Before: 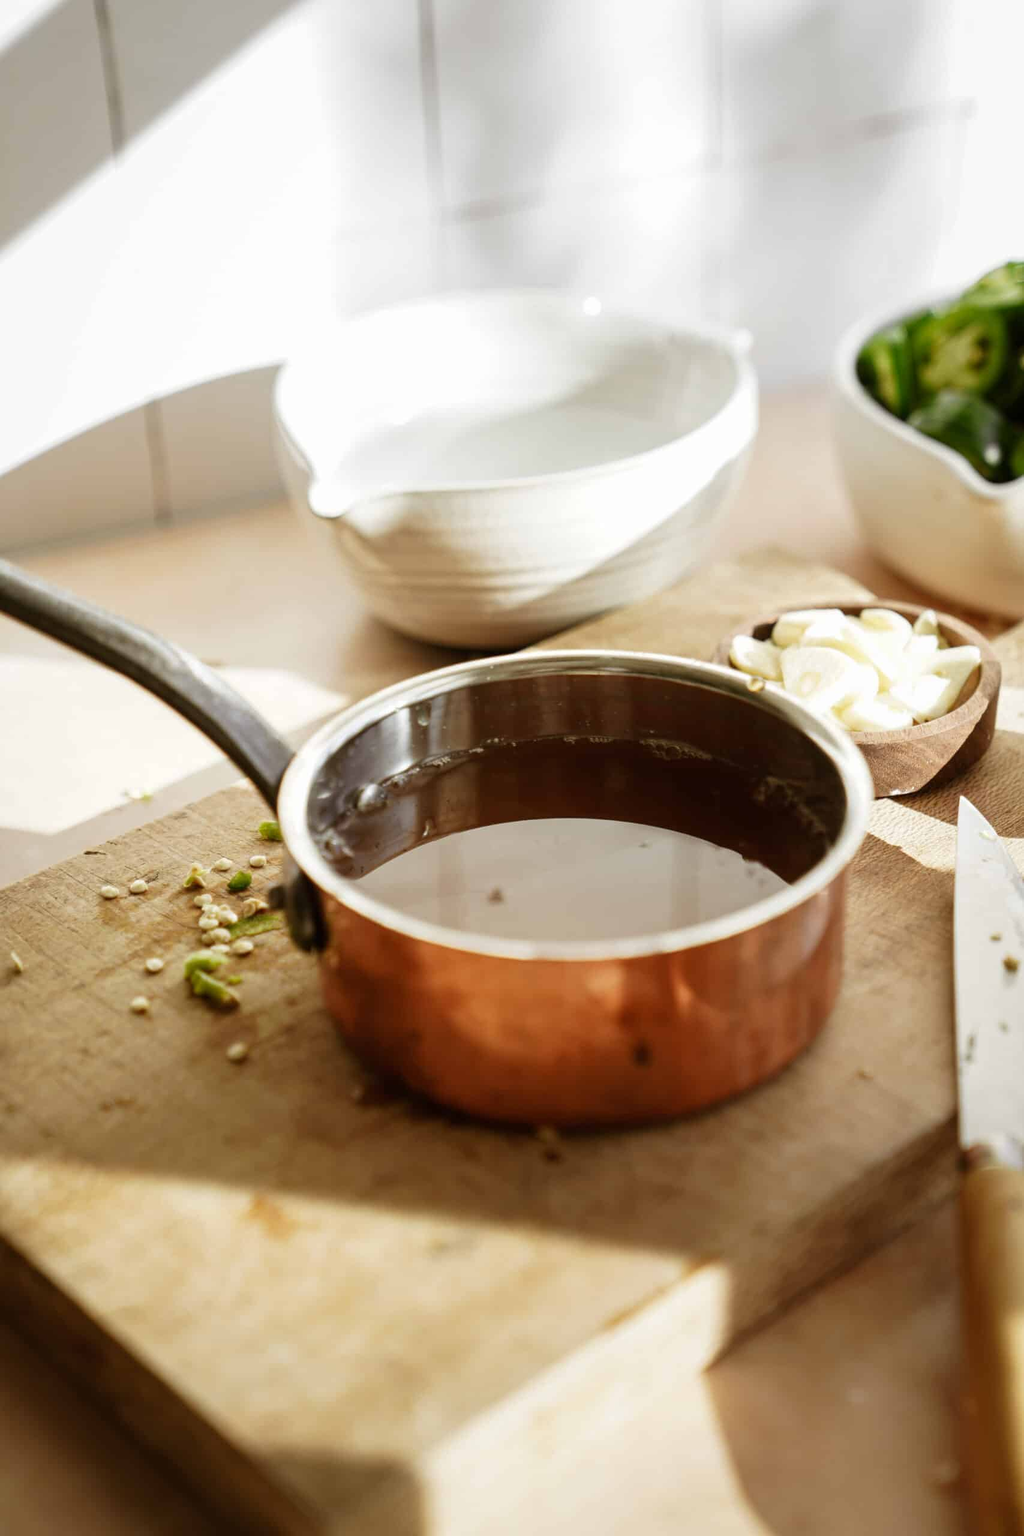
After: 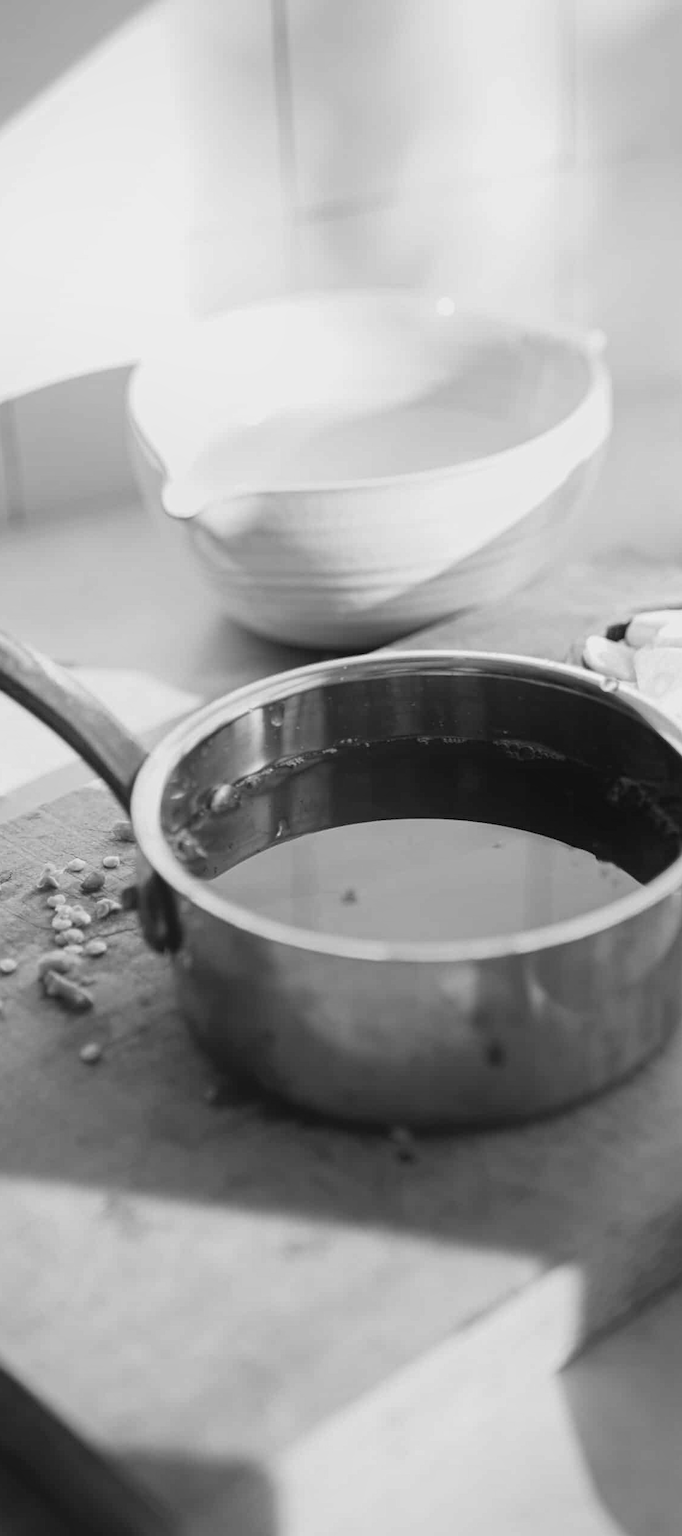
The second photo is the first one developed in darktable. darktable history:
contrast equalizer: y [[0.439, 0.44, 0.442, 0.457, 0.493, 0.498], [0.5 ×6], [0.5 ×6], [0 ×6], [0 ×6]]
monochrome: a 73.58, b 64.21
crop and rotate: left 14.385%, right 18.948%
